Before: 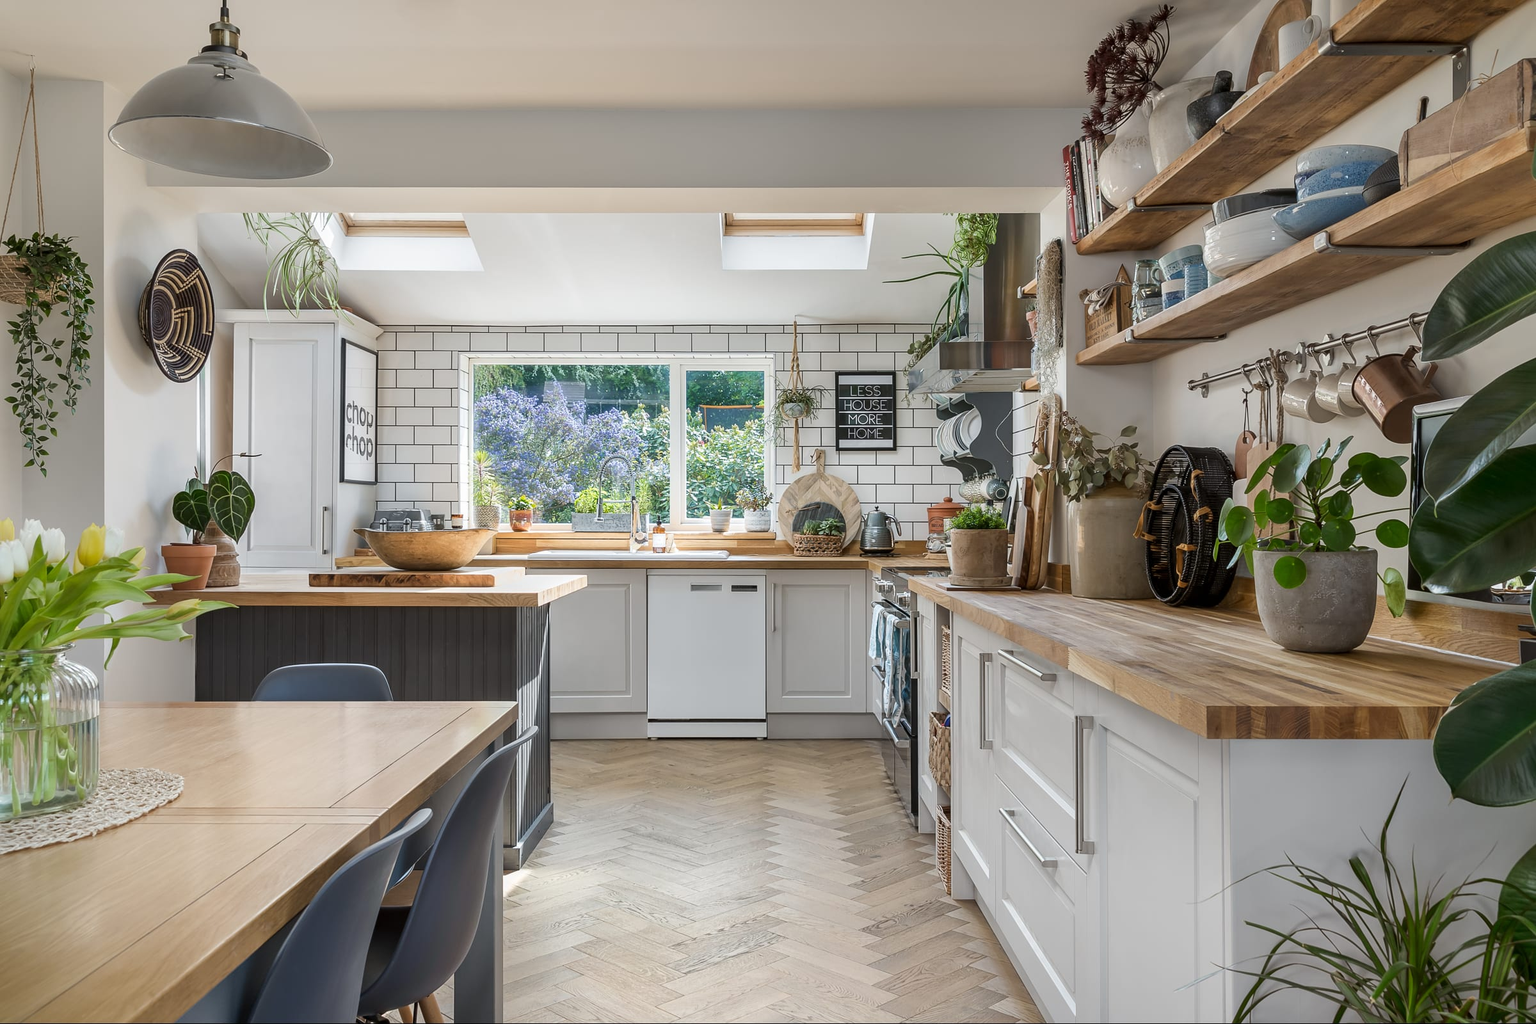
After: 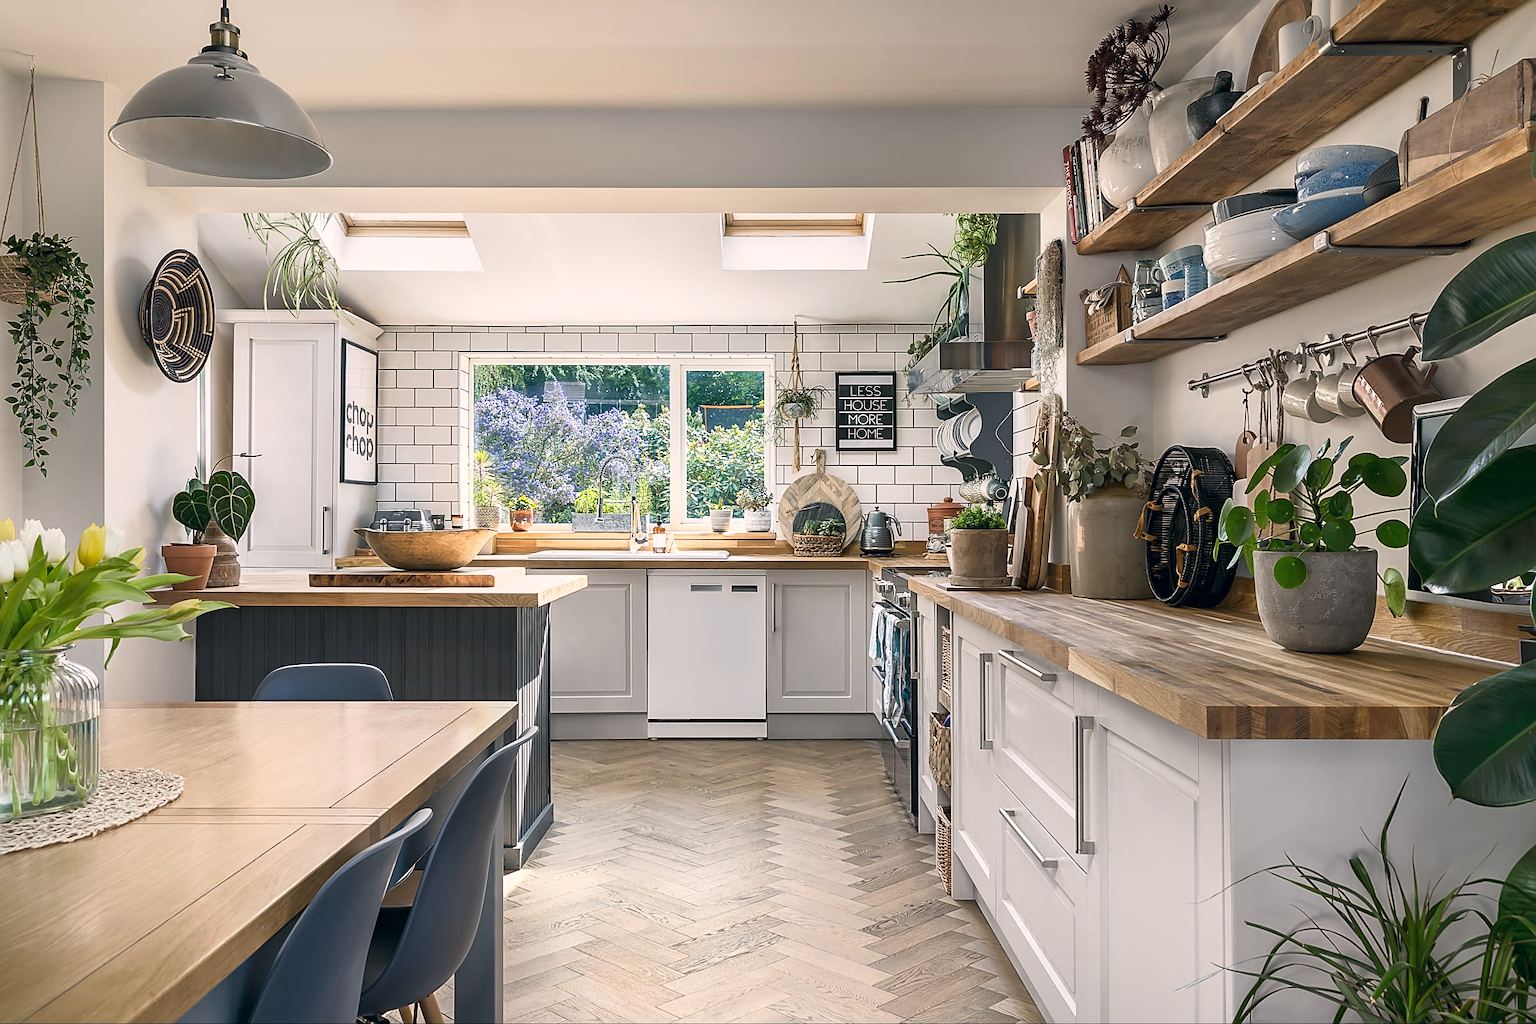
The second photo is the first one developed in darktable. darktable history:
color correction: highlights a* 5.38, highlights b* 5.3, shadows a* -4.26, shadows b* -5.11
sharpen: on, module defaults
base curve: curves: ch0 [(0, 0) (0.257, 0.25) (0.482, 0.586) (0.757, 0.871) (1, 1)]
